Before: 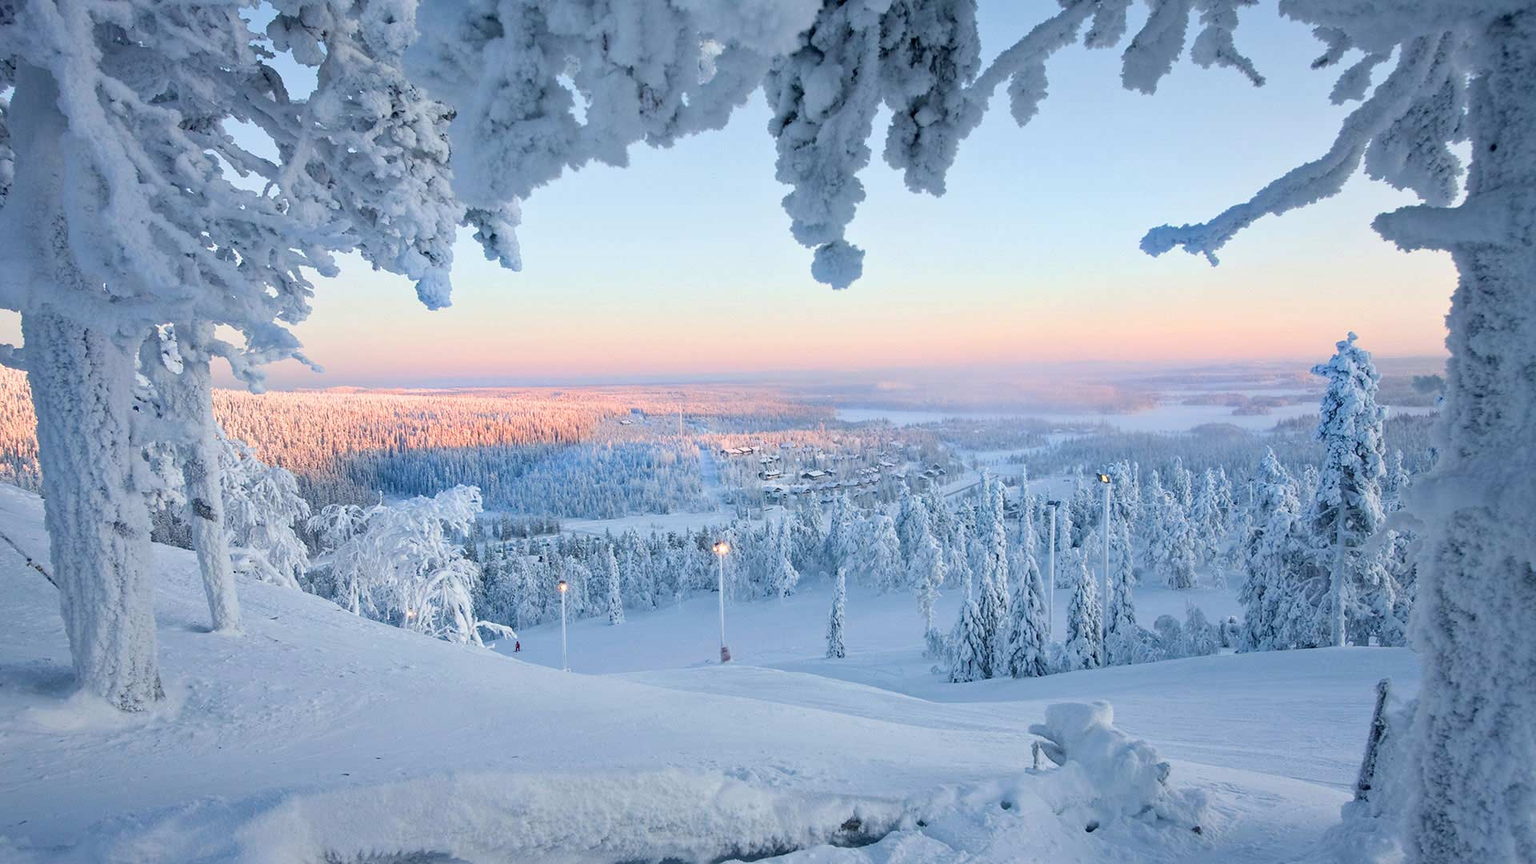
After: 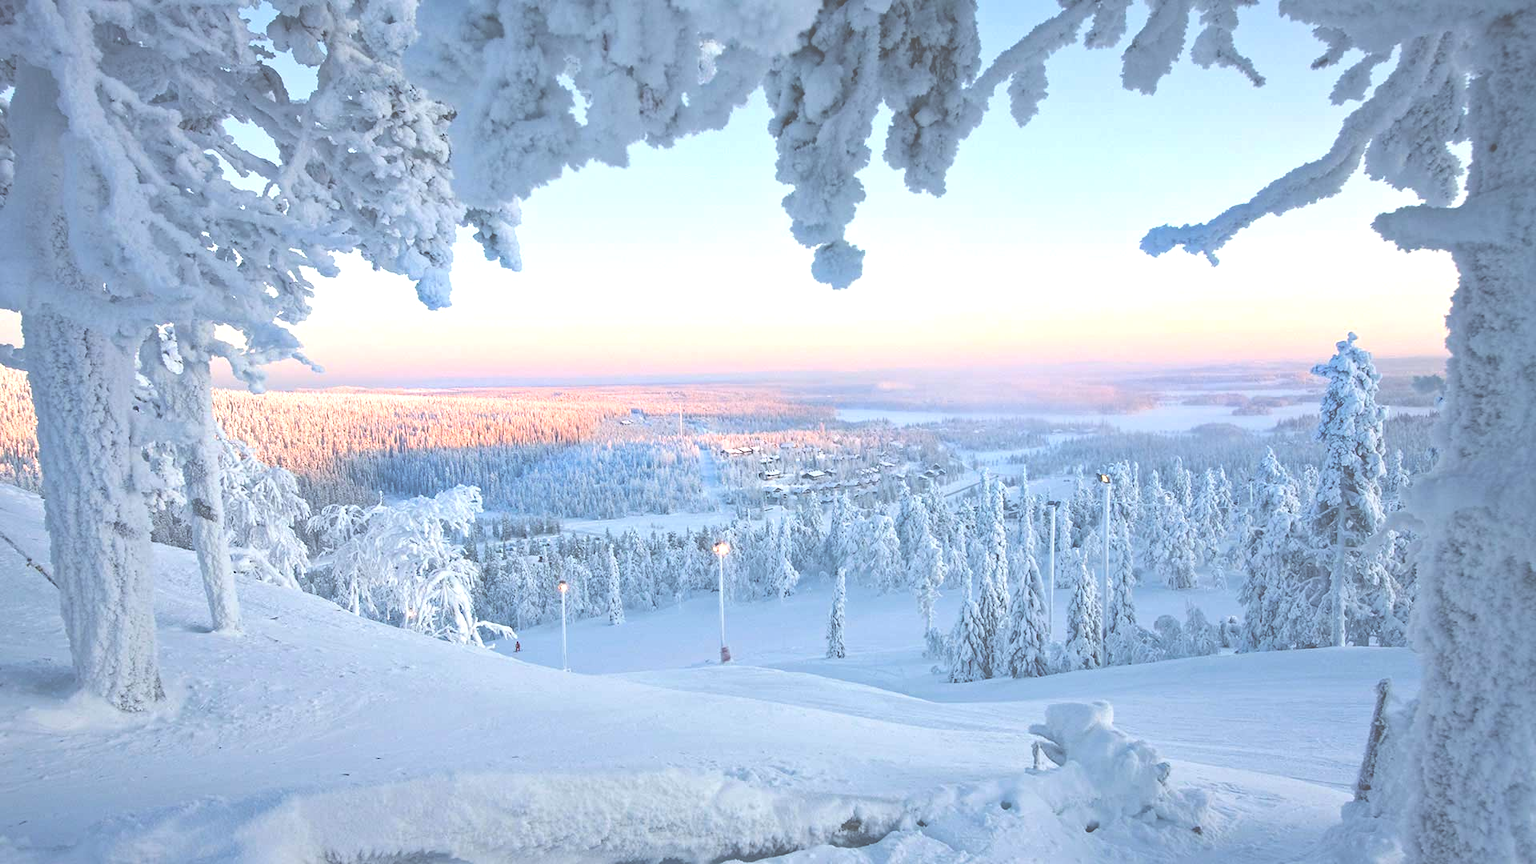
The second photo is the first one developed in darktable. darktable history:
exposure: black level correction -0.071, exposure 0.503 EV, compensate exposure bias true, compensate highlight preservation false
haze removal: compatibility mode true, adaptive false
